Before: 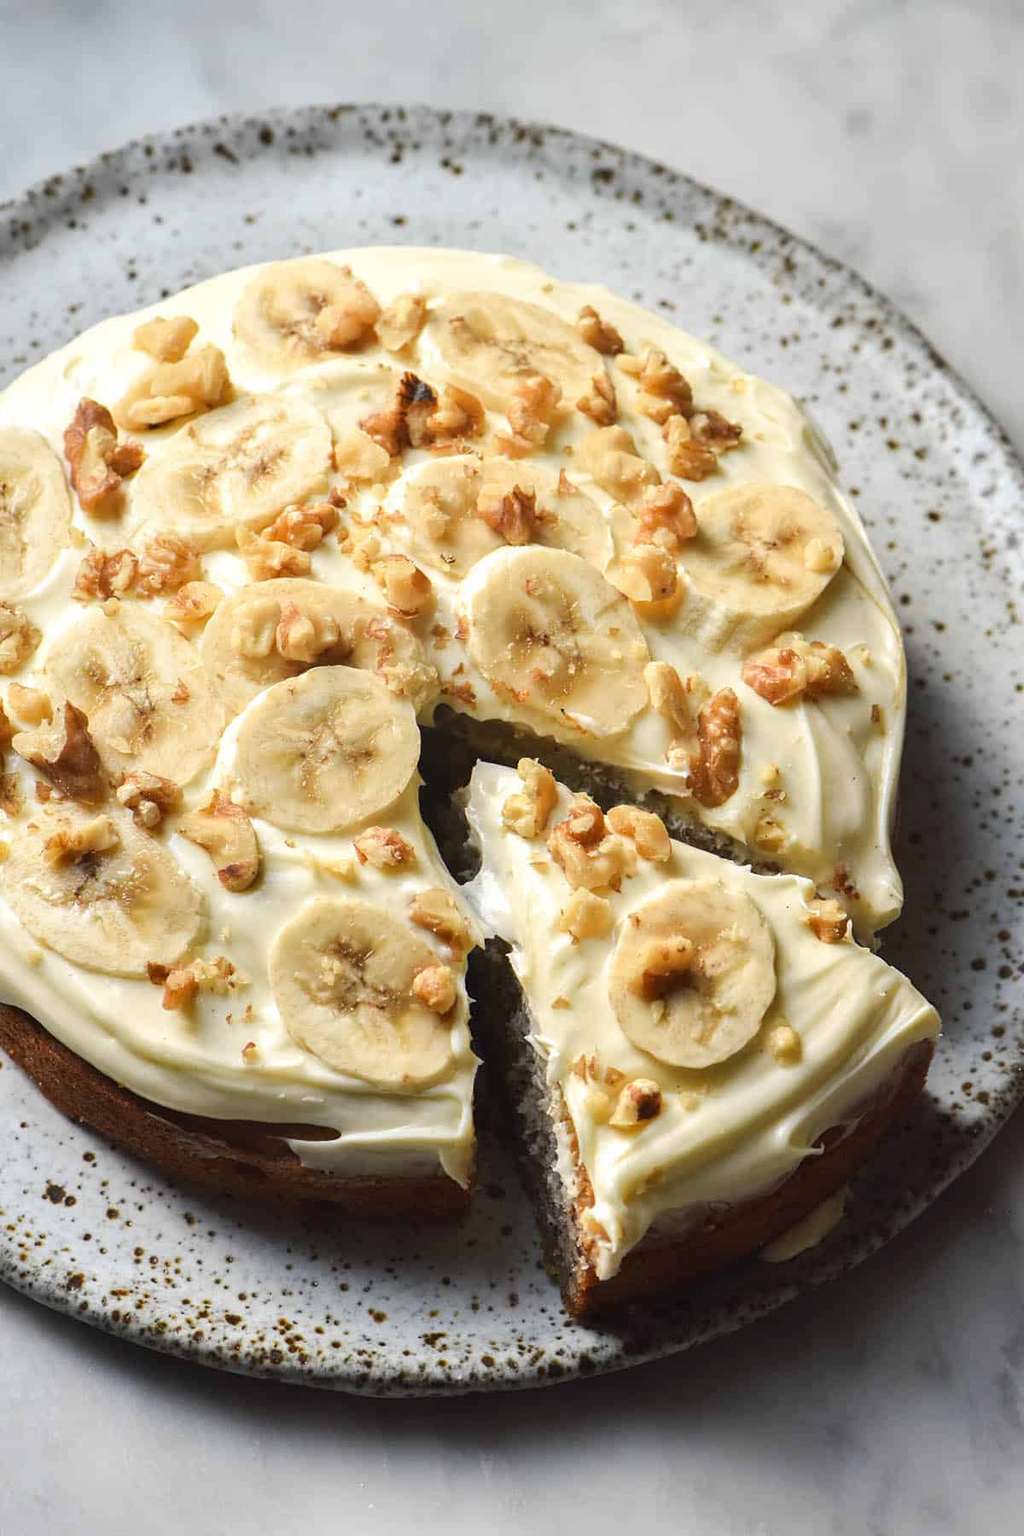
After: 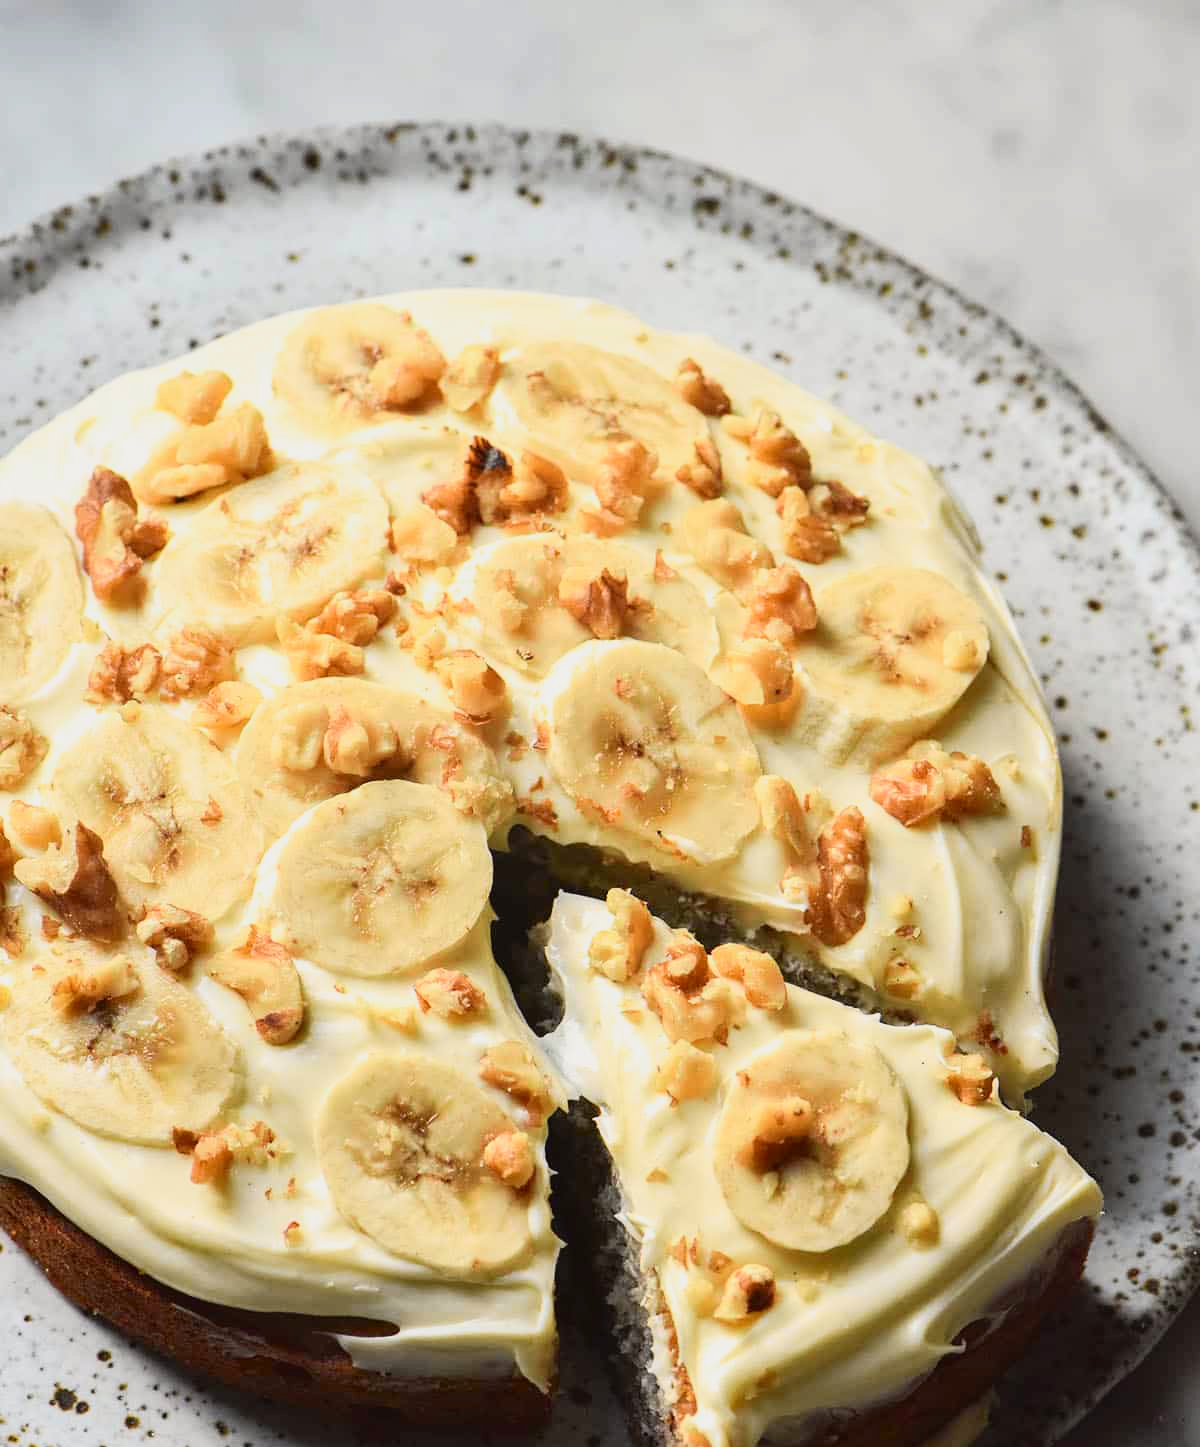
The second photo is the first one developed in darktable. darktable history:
tone curve: curves: ch0 [(0, 0) (0.128, 0.068) (0.292, 0.274) (0.46, 0.482) (0.653, 0.717) (0.819, 0.869) (0.998, 0.969)]; ch1 [(0, 0) (0.384, 0.365) (0.463, 0.45) (0.486, 0.486) (0.503, 0.504) (0.517, 0.517) (0.549, 0.572) (0.583, 0.615) (0.672, 0.699) (0.774, 0.817) (1, 1)]; ch2 [(0, 0) (0.374, 0.344) (0.446, 0.443) (0.494, 0.5) (0.527, 0.529) (0.565, 0.591) (0.644, 0.682) (1, 1)], color space Lab, independent channels
contrast brightness saturation: contrast -0.101, saturation -0.104
crop: bottom 19.588%
